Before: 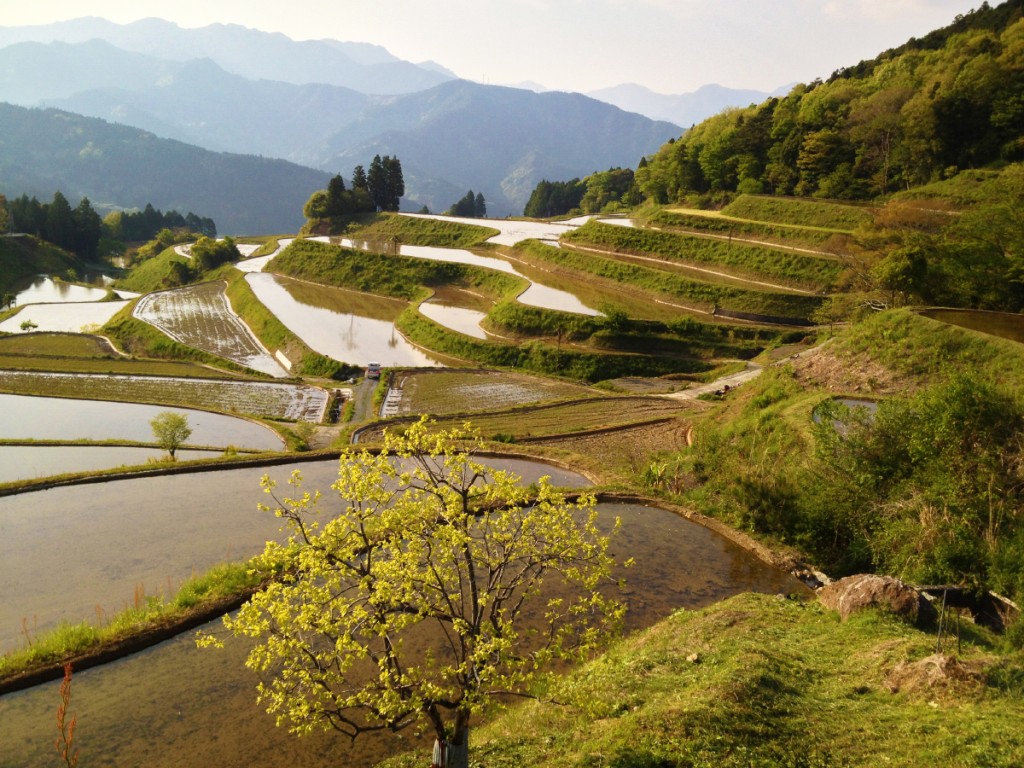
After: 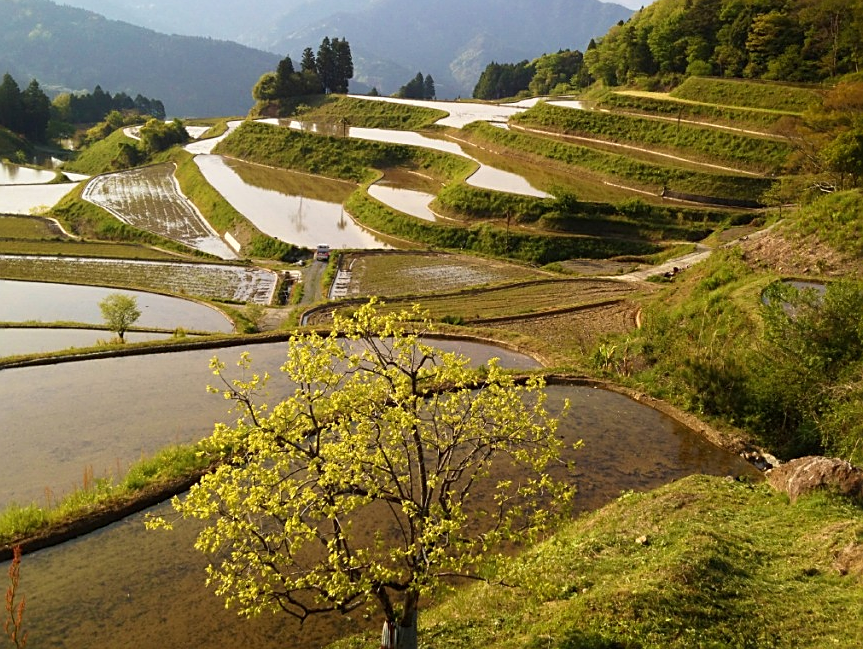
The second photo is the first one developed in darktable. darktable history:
sharpen: on, module defaults
crop and rotate: left 5.016%, top 15.384%, right 10.654%
shadows and highlights: shadows -41.89, highlights 63.95, soften with gaussian
